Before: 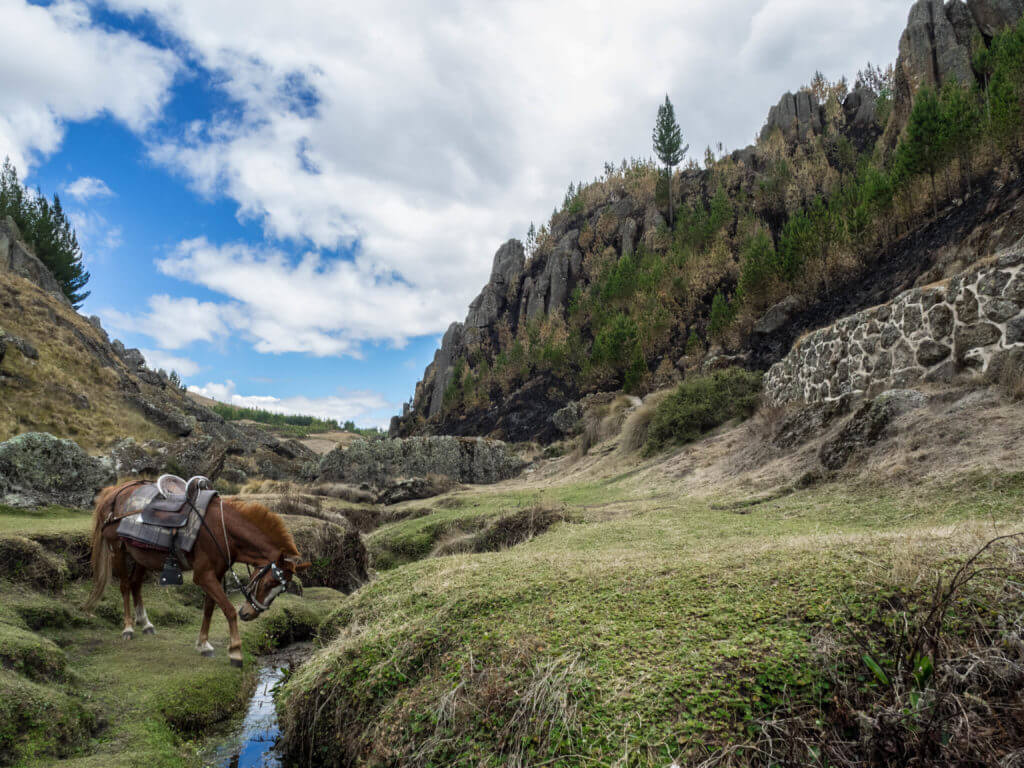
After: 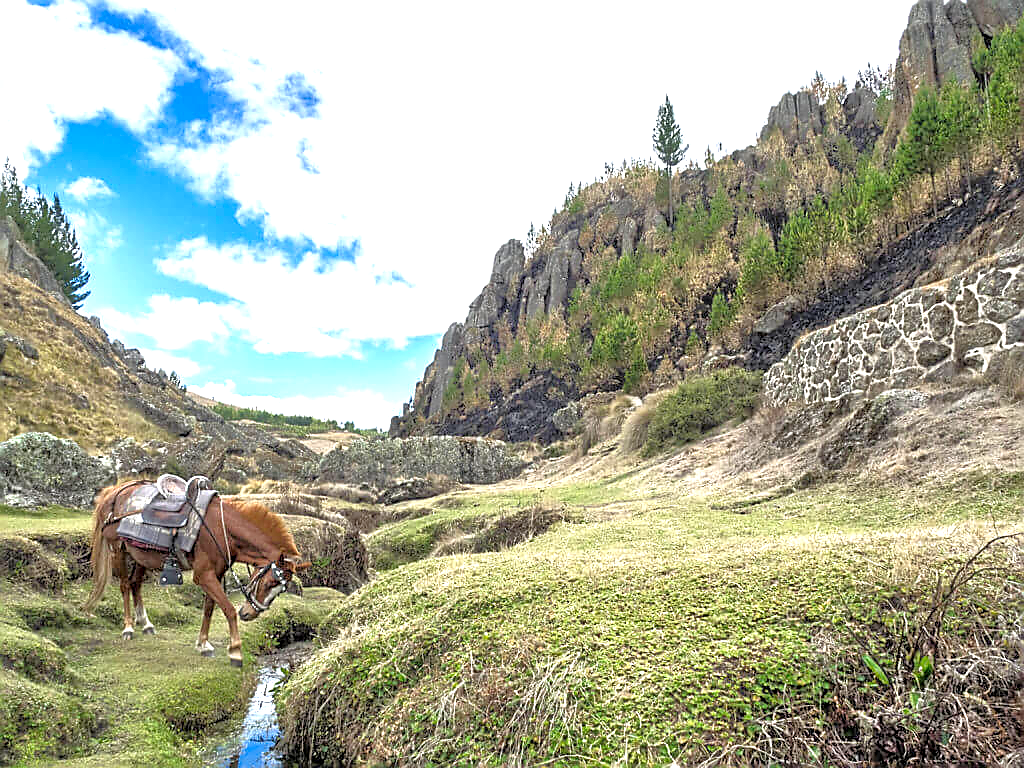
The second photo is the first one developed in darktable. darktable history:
color calibration: output R [1.003, 0.027, -0.041, 0], output G [-0.018, 1.043, -0.038, 0], output B [0.071, -0.086, 1.017, 0], illuminant same as pipeline (D50), adaptation XYZ, x 0.345, y 0.359, temperature 5018.79 K, gamut compression 0.982
tone equalizer: -7 EV 0.16 EV, -6 EV 0.636 EV, -5 EV 1.18 EV, -4 EV 1.31 EV, -3 EV 1.15 EV, -2 EV 0.6 EV, -1 EV 0.162 EV
sharpen: radius 1.356, amount 1.261, threshold 0.602
exposure: black level correction 0, exposure 1.192 EV, compensate exposure bias true, compensate highlight preservation false
